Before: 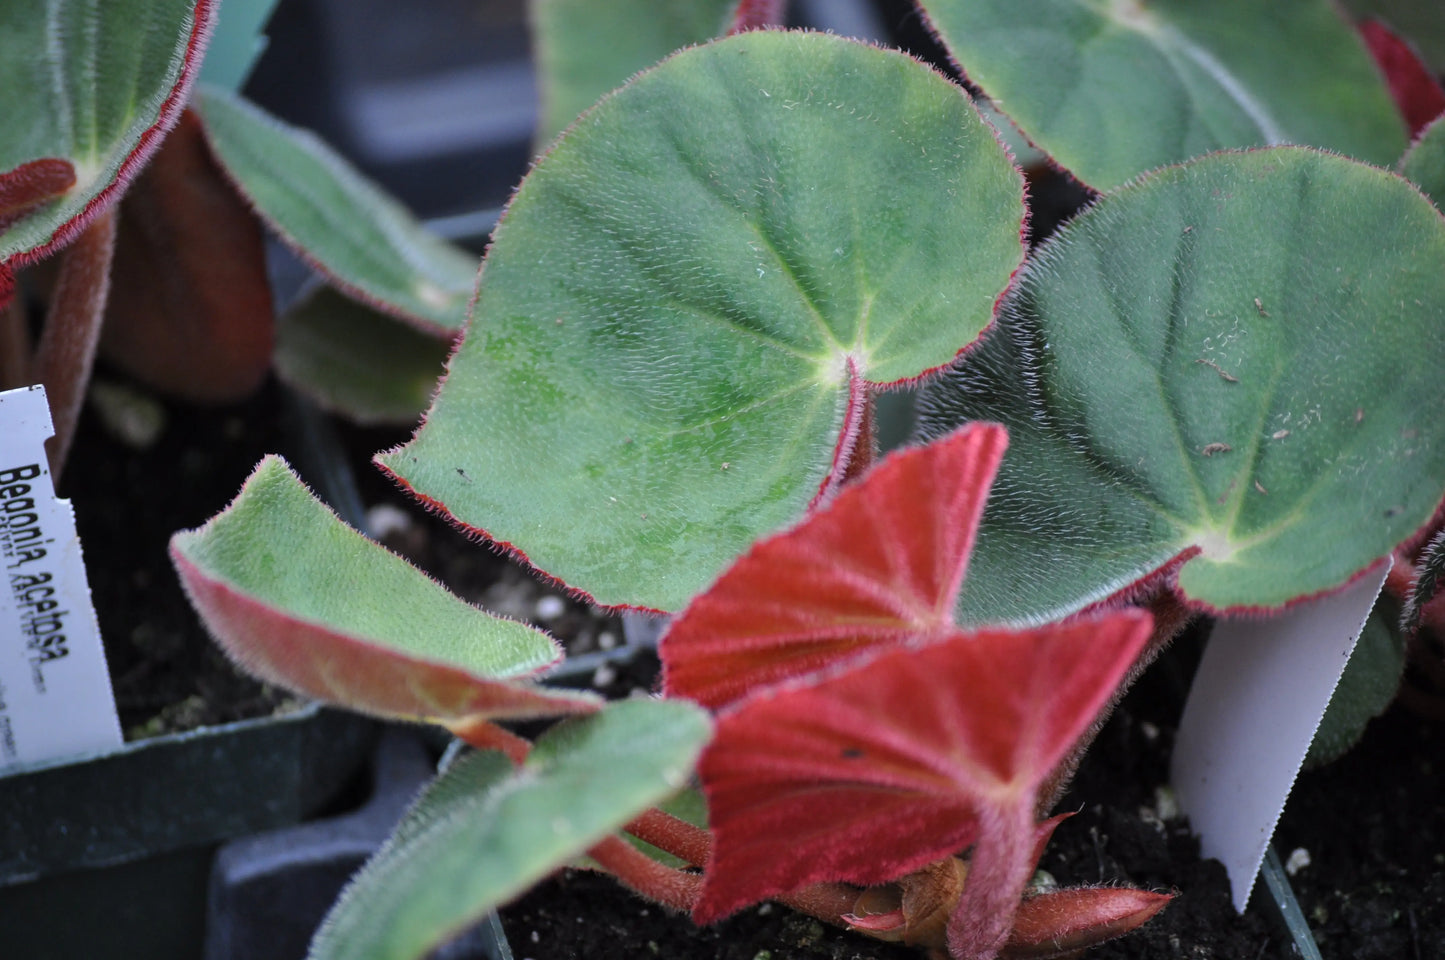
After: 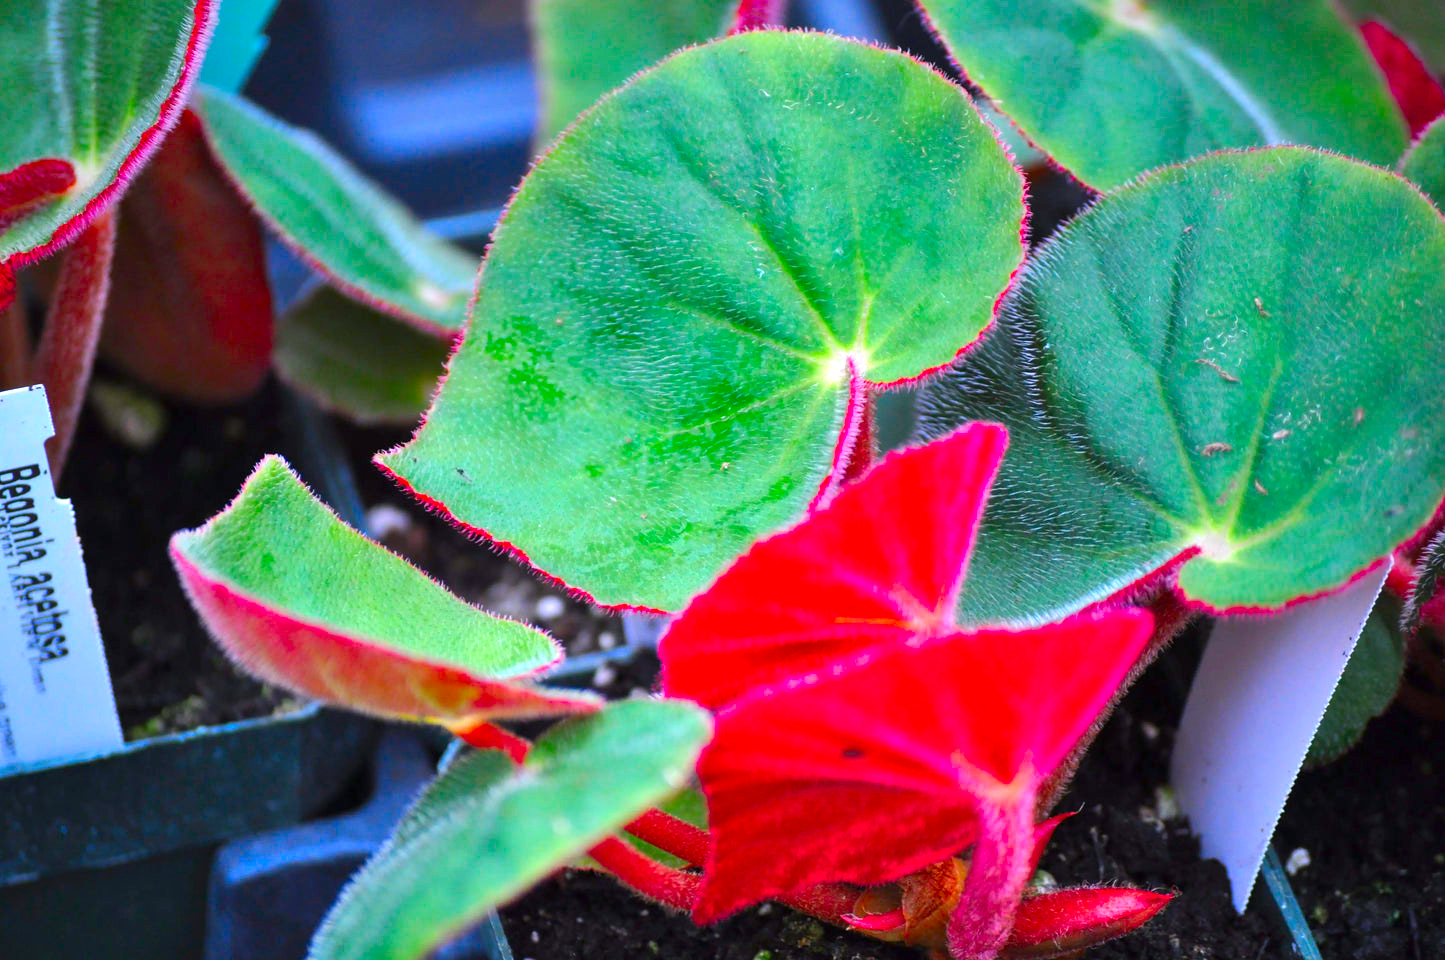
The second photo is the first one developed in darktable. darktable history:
contrast brightness saturation: saturation -0.068
exposure: exposure 0.672 EV, compensate highlight preservation false
color correction: highlights a* 1.55, highlights b* -1.84, saturation 2.43
